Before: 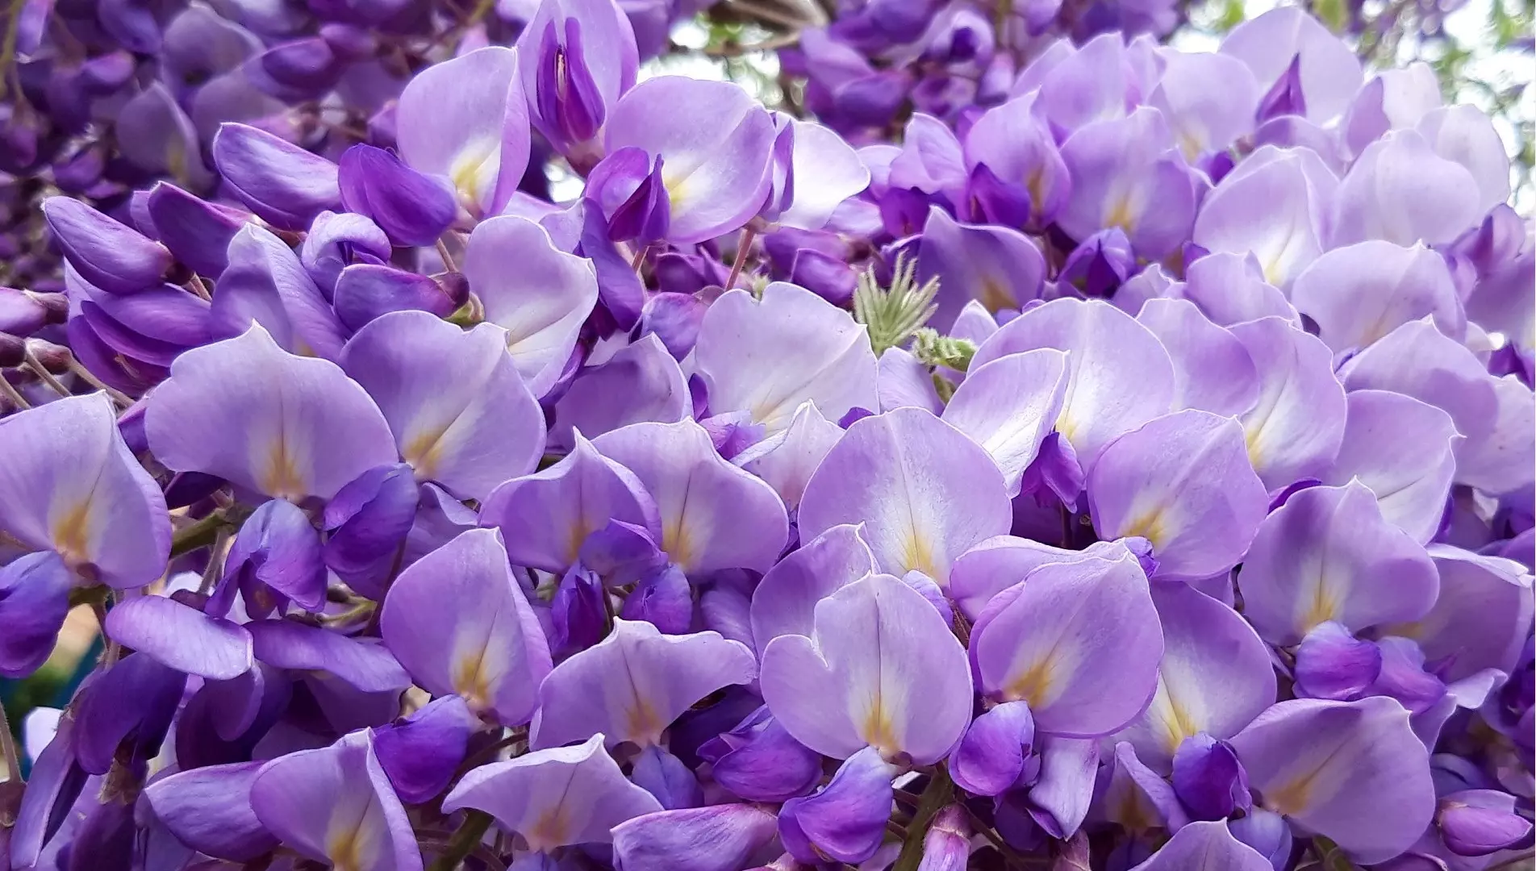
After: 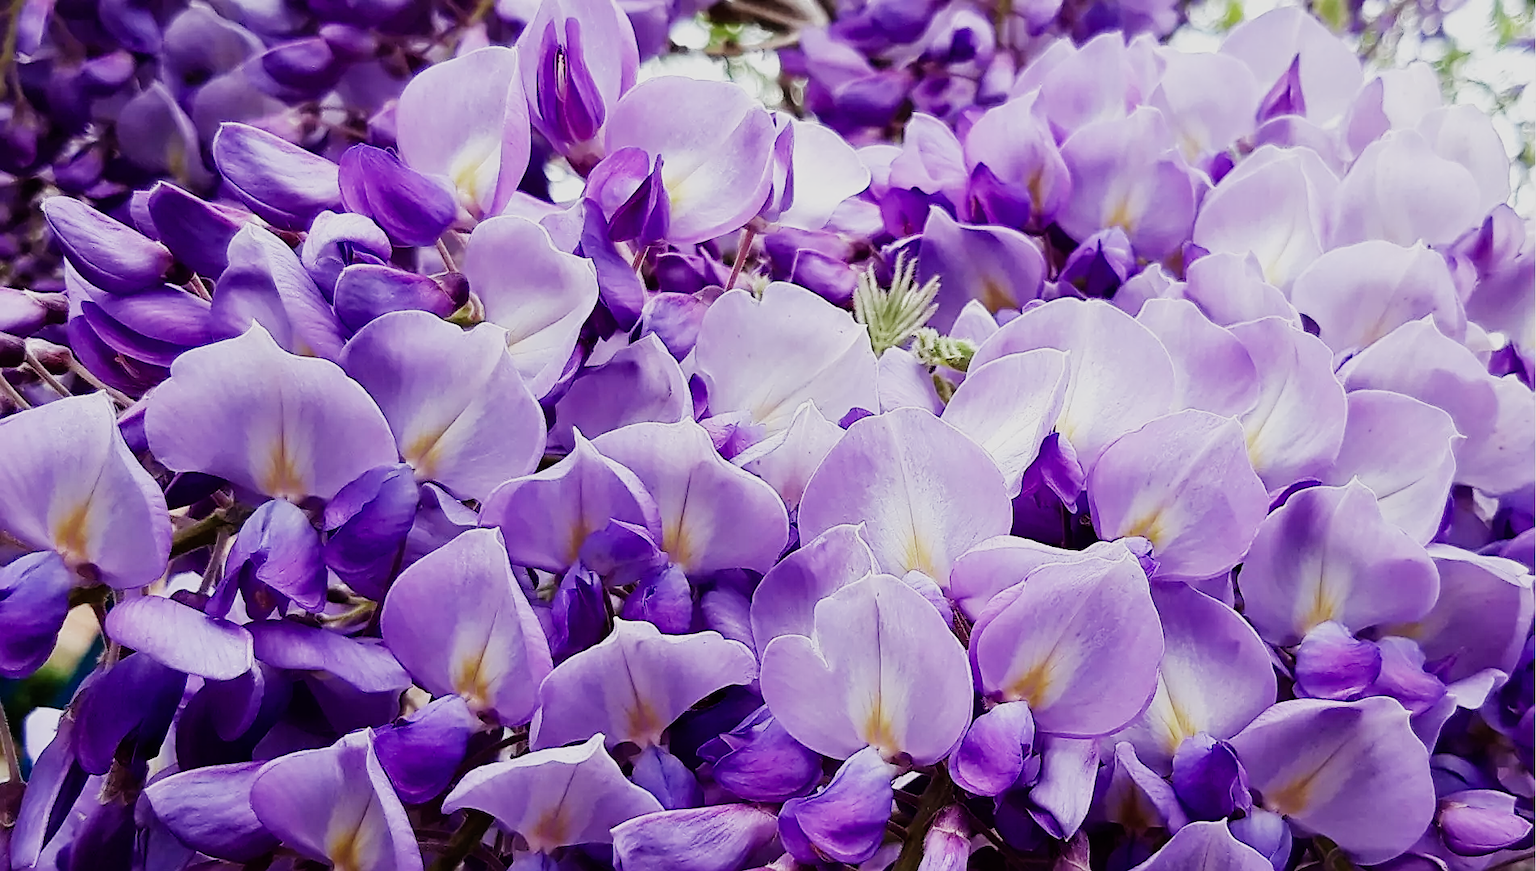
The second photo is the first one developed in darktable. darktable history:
sigmoid: contrast 1.69, skew -0.23, preserve hue 0%, red attenuation 0.1, red rotation 0.035, green attenuation 0.1, green rotation -0.017, blue attenuation 0.15, blue rotation -0.052, base primaries Rec2020
sharpen: on, module defaults
